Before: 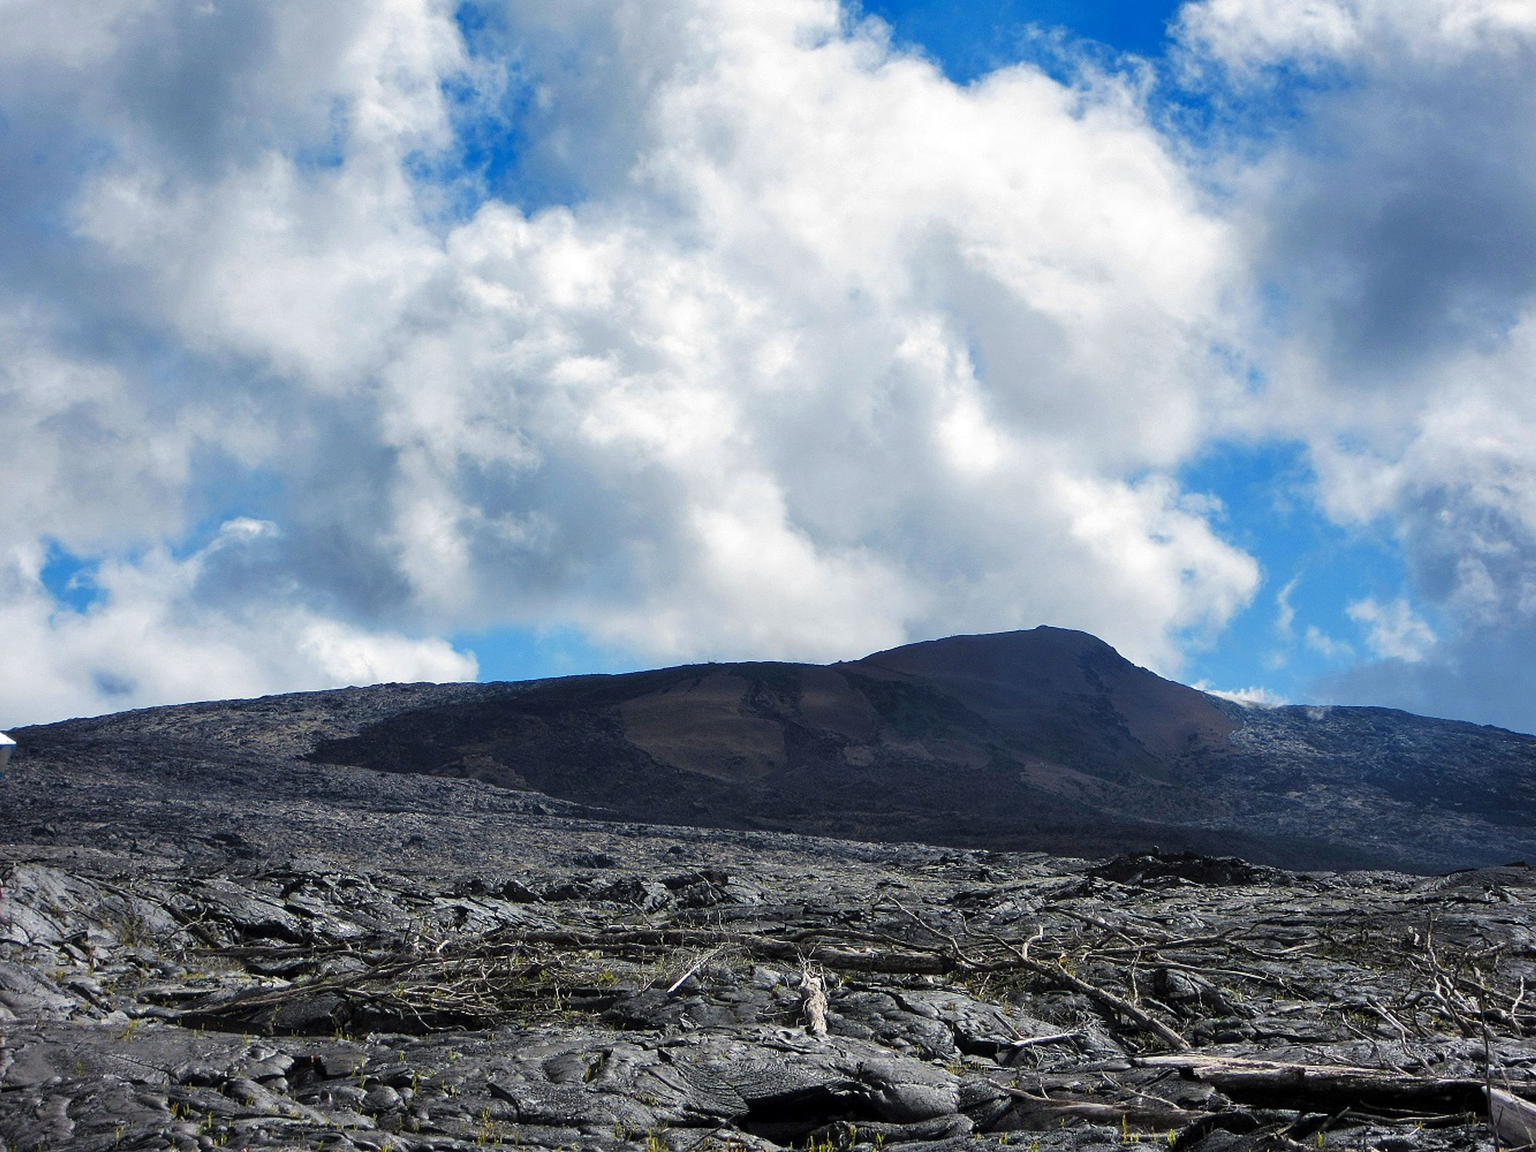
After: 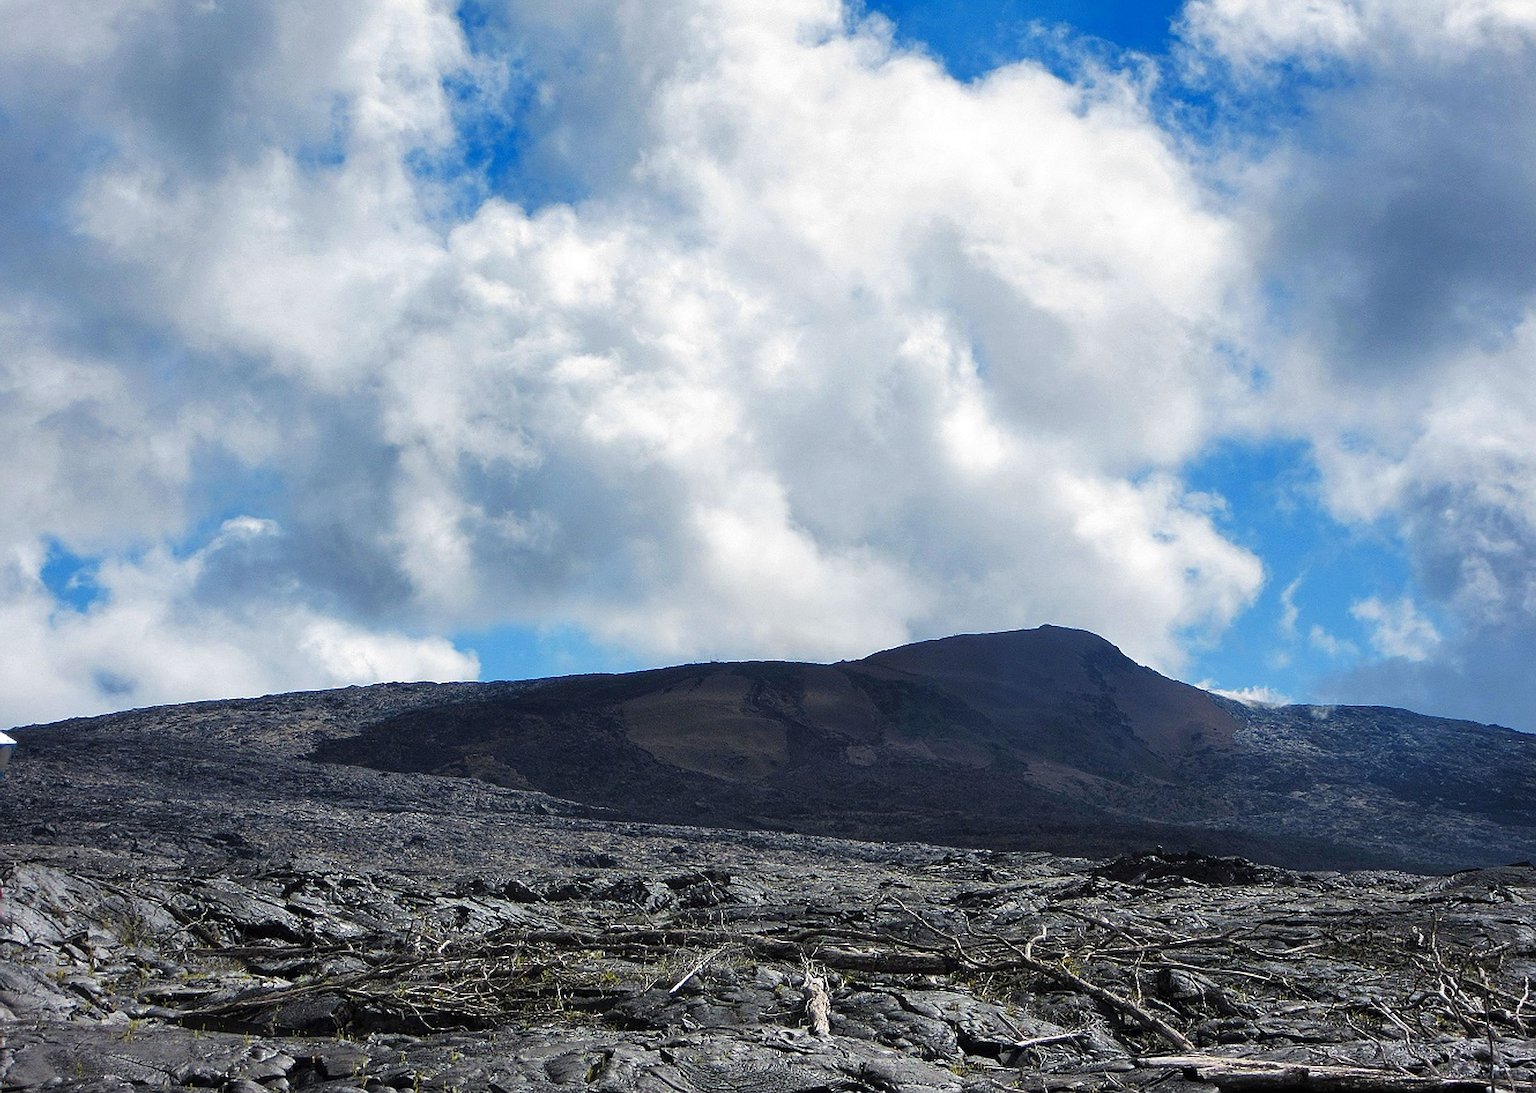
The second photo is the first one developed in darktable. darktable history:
crop: top 0.312%, right 0.263%, bottom 5.084%
sharpen: on, module defaults
